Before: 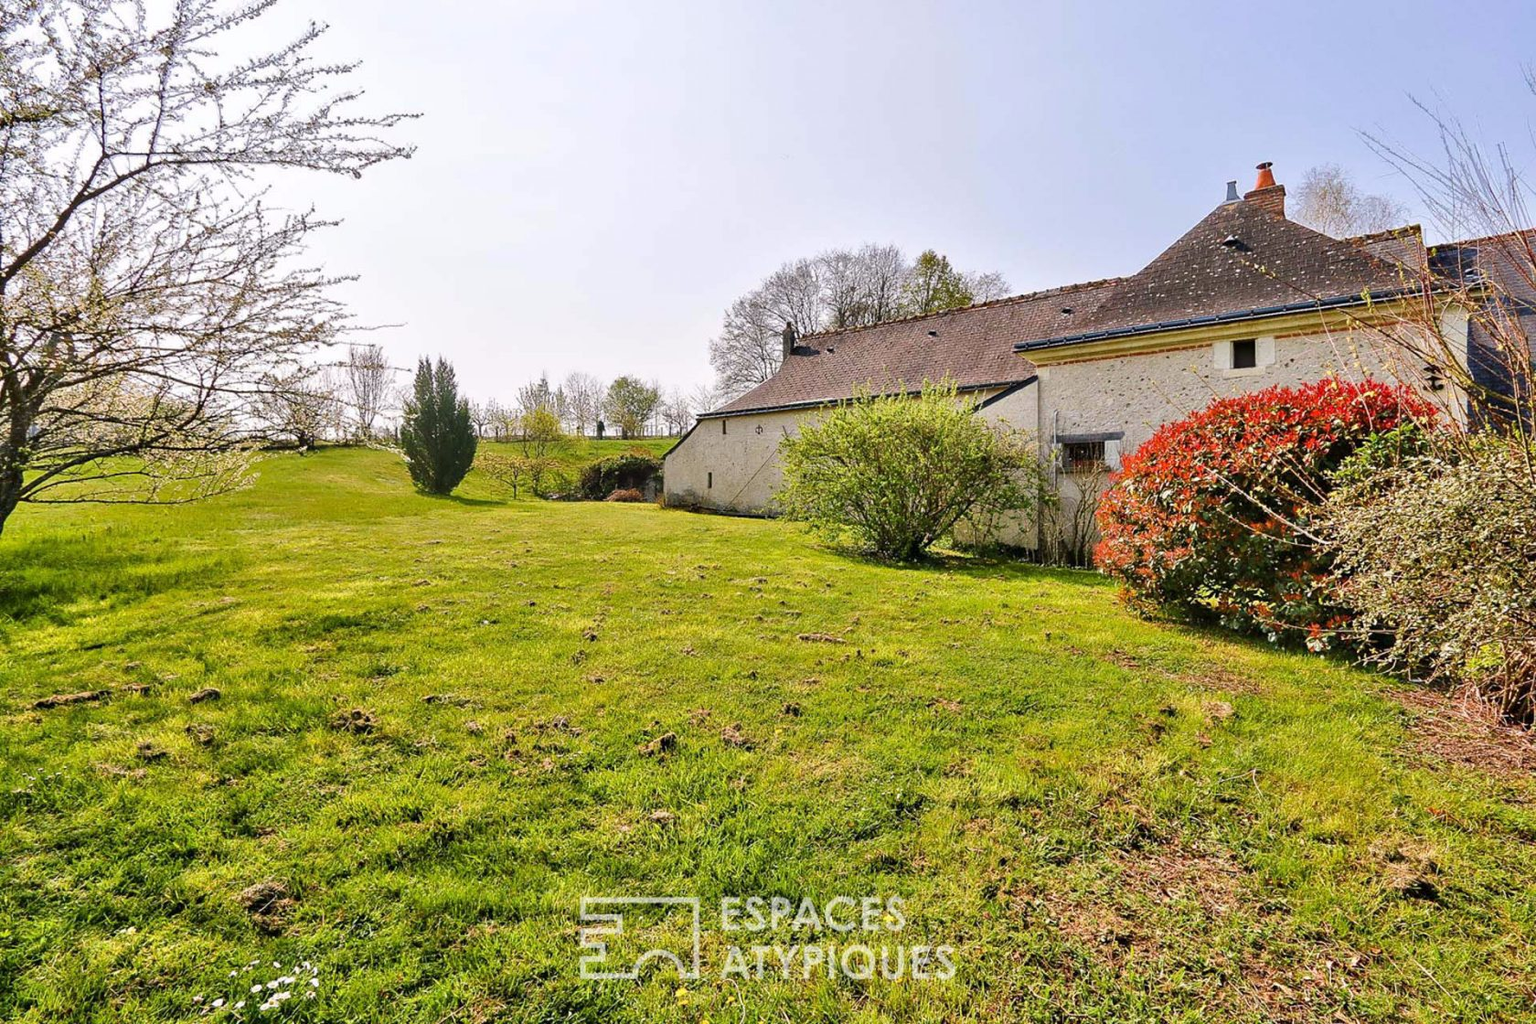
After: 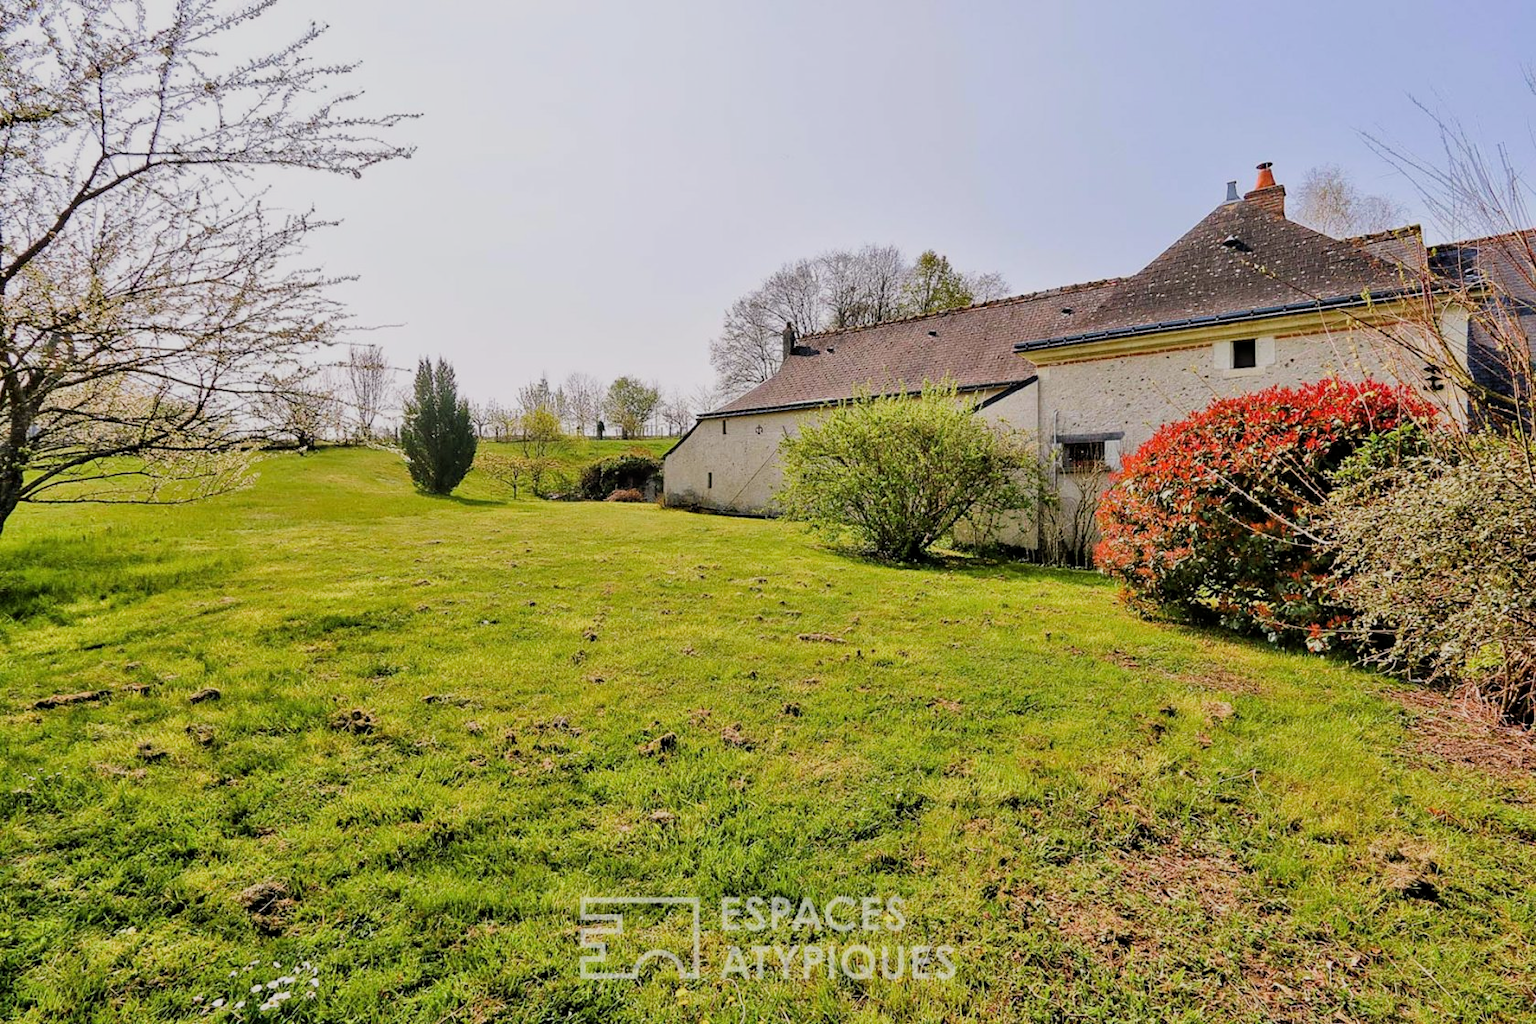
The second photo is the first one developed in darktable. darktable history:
filmic rgb: middle gray luminance 18.42%, black relative exposure -9 EV, white relative exposure 3.75 EV, threshold 6 EV, target black luminance 0%, hardness 4.85, latitude 67.35%, contrast 0.955, highlights saturation mix 20%, shadows ↔ highlights balance 21.36%, add noise in highlights 0, preserve chrominance luminance Y, color science v3 (2019), use custom middle-gray values true, iterations of high-quality reconstruction 0, contrast in highlights soft, enable highlight reconstruction true
